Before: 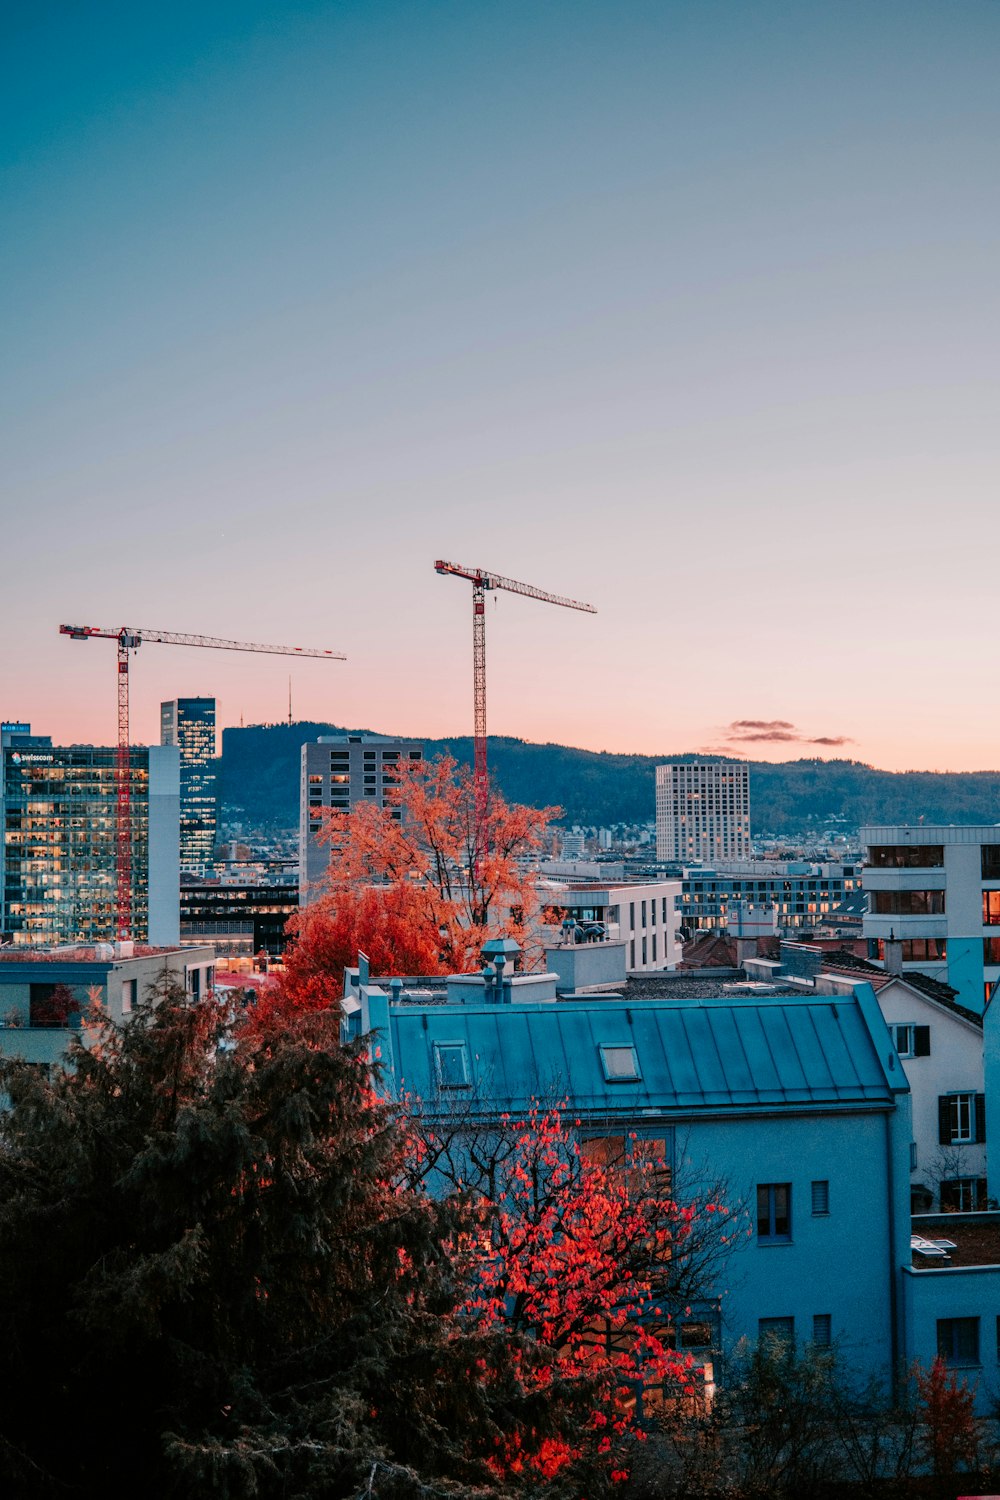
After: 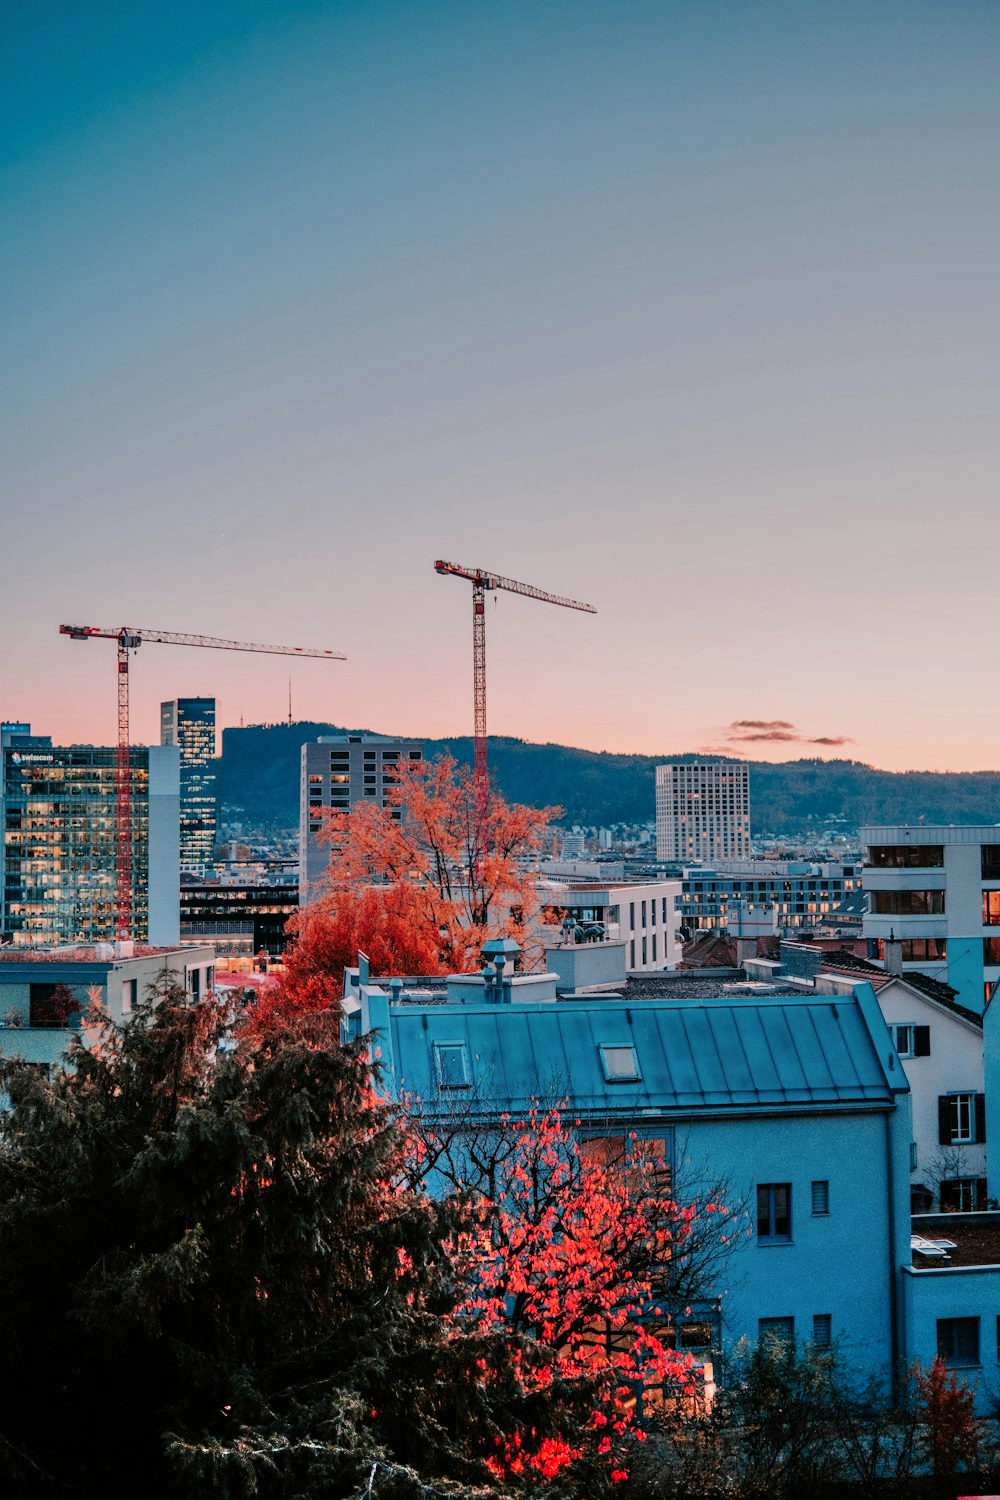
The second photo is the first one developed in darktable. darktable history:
shadows and highlights: soften with gaussian
tone equalizer: on, module defaults
filmic rgb: black relative exposure -11.35 EV, white relative exposure 3.22 EV, hardness 6.76, color science v6 (2022)
